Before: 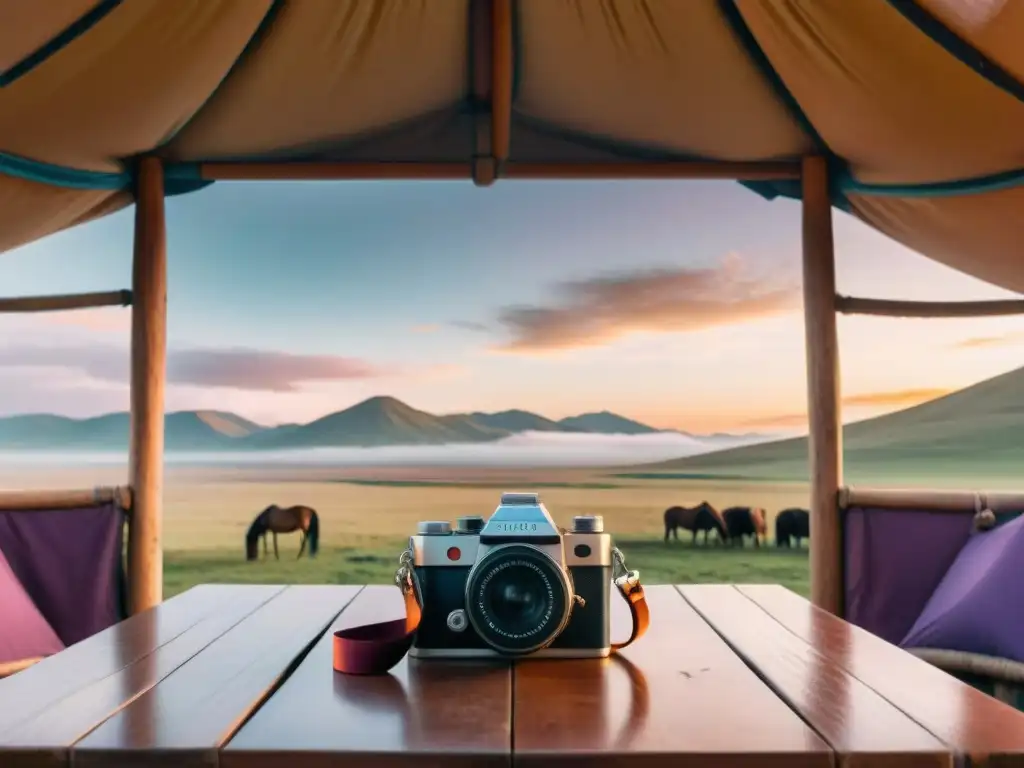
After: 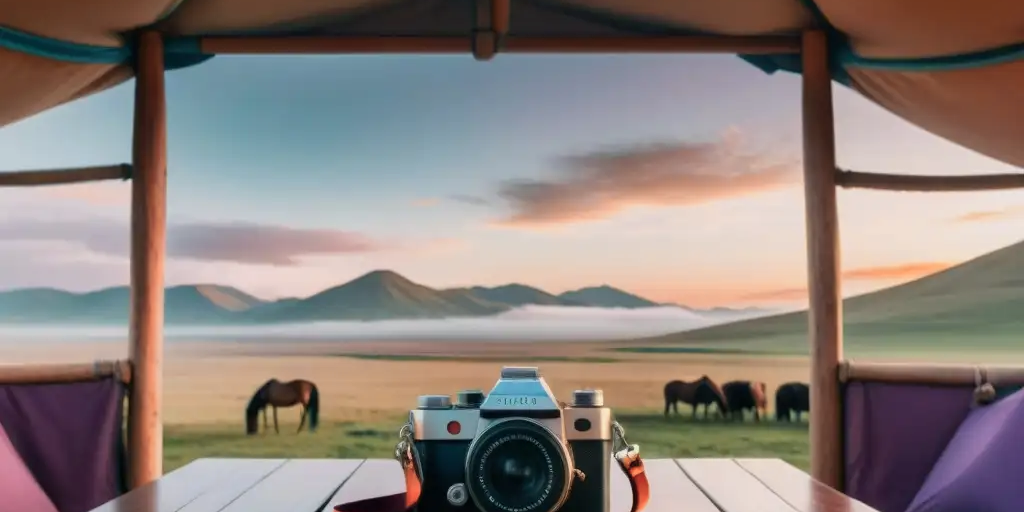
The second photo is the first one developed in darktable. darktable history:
exposure: exposure -0.155 EV, compensate highlight preservation false
crop: top 16.505%, bottom 16.75%
color zones: curves: ch1 [(0, 0.469) (0.072, 0.457) (0.243, 0.494) (0.429, 0.5) (0.571, 0.5) (0.714, 0.5) (0.857, 0.5) (1, 0.469)]; ch2 [(0, 0.499) (0.143, 0.467) (0.242, 0.436) (0.429, 0.493) (0.571, 0.5) (0.714, 0.5) (0.857, 0.5) (1, 0.499)], mix 32.08%
